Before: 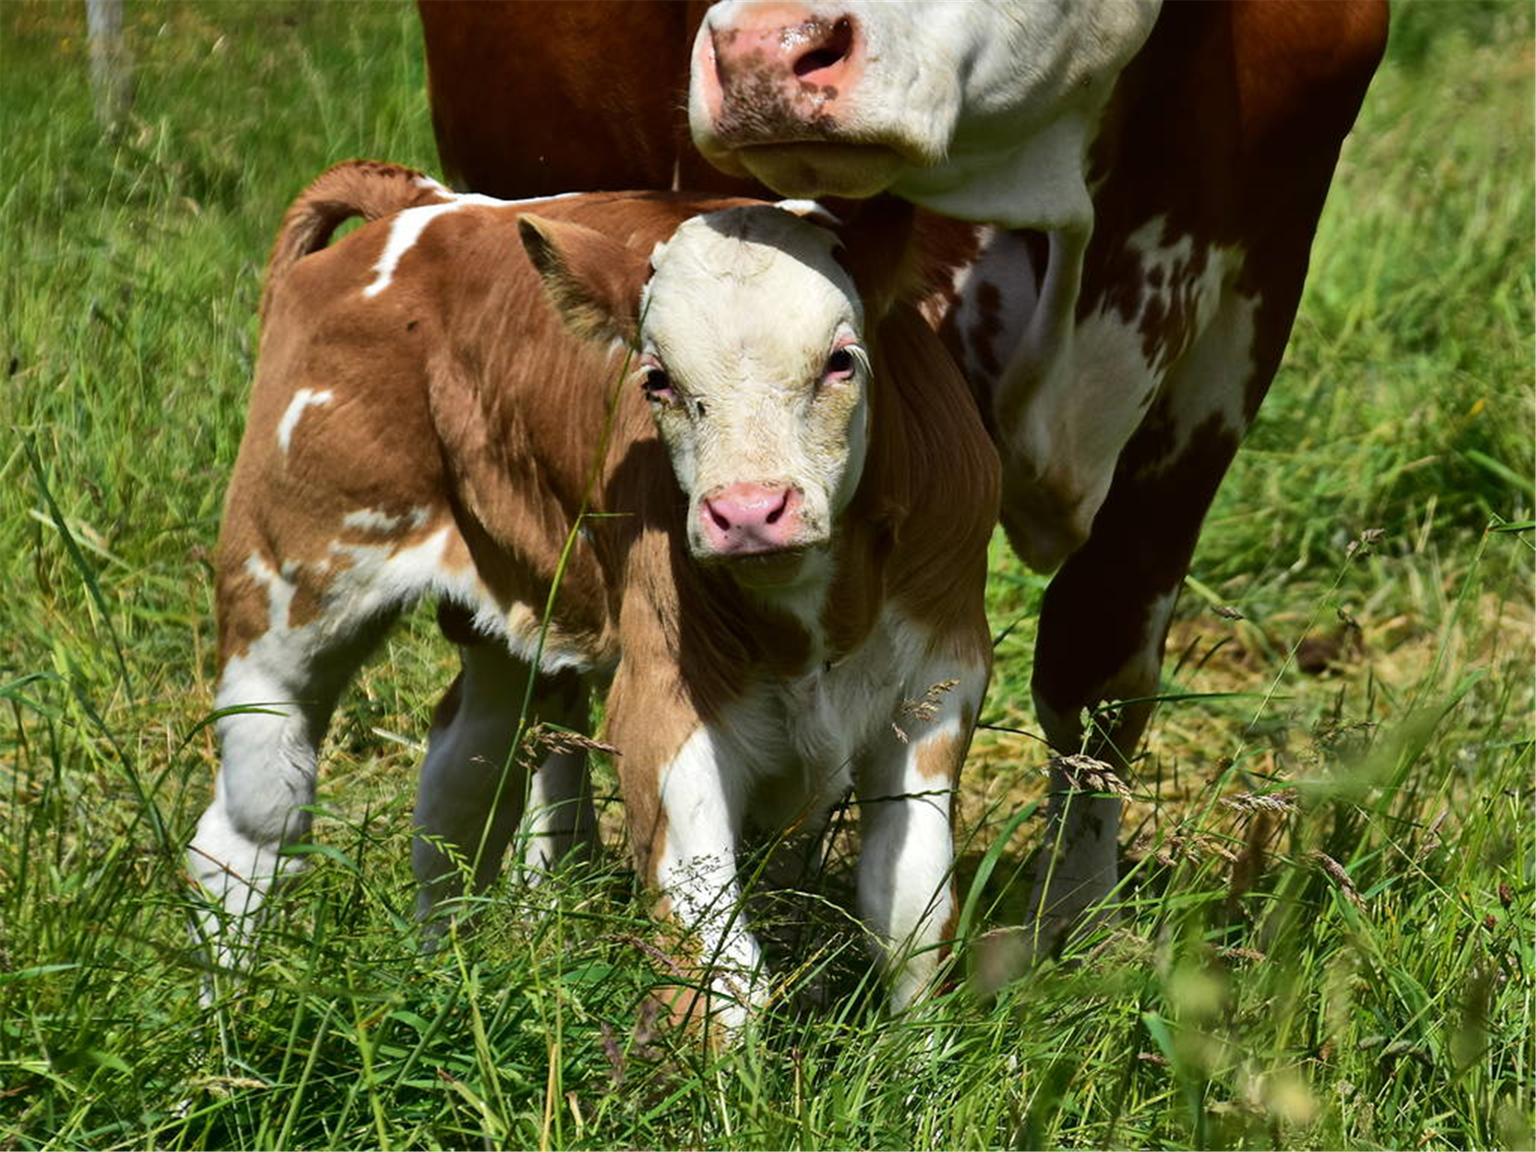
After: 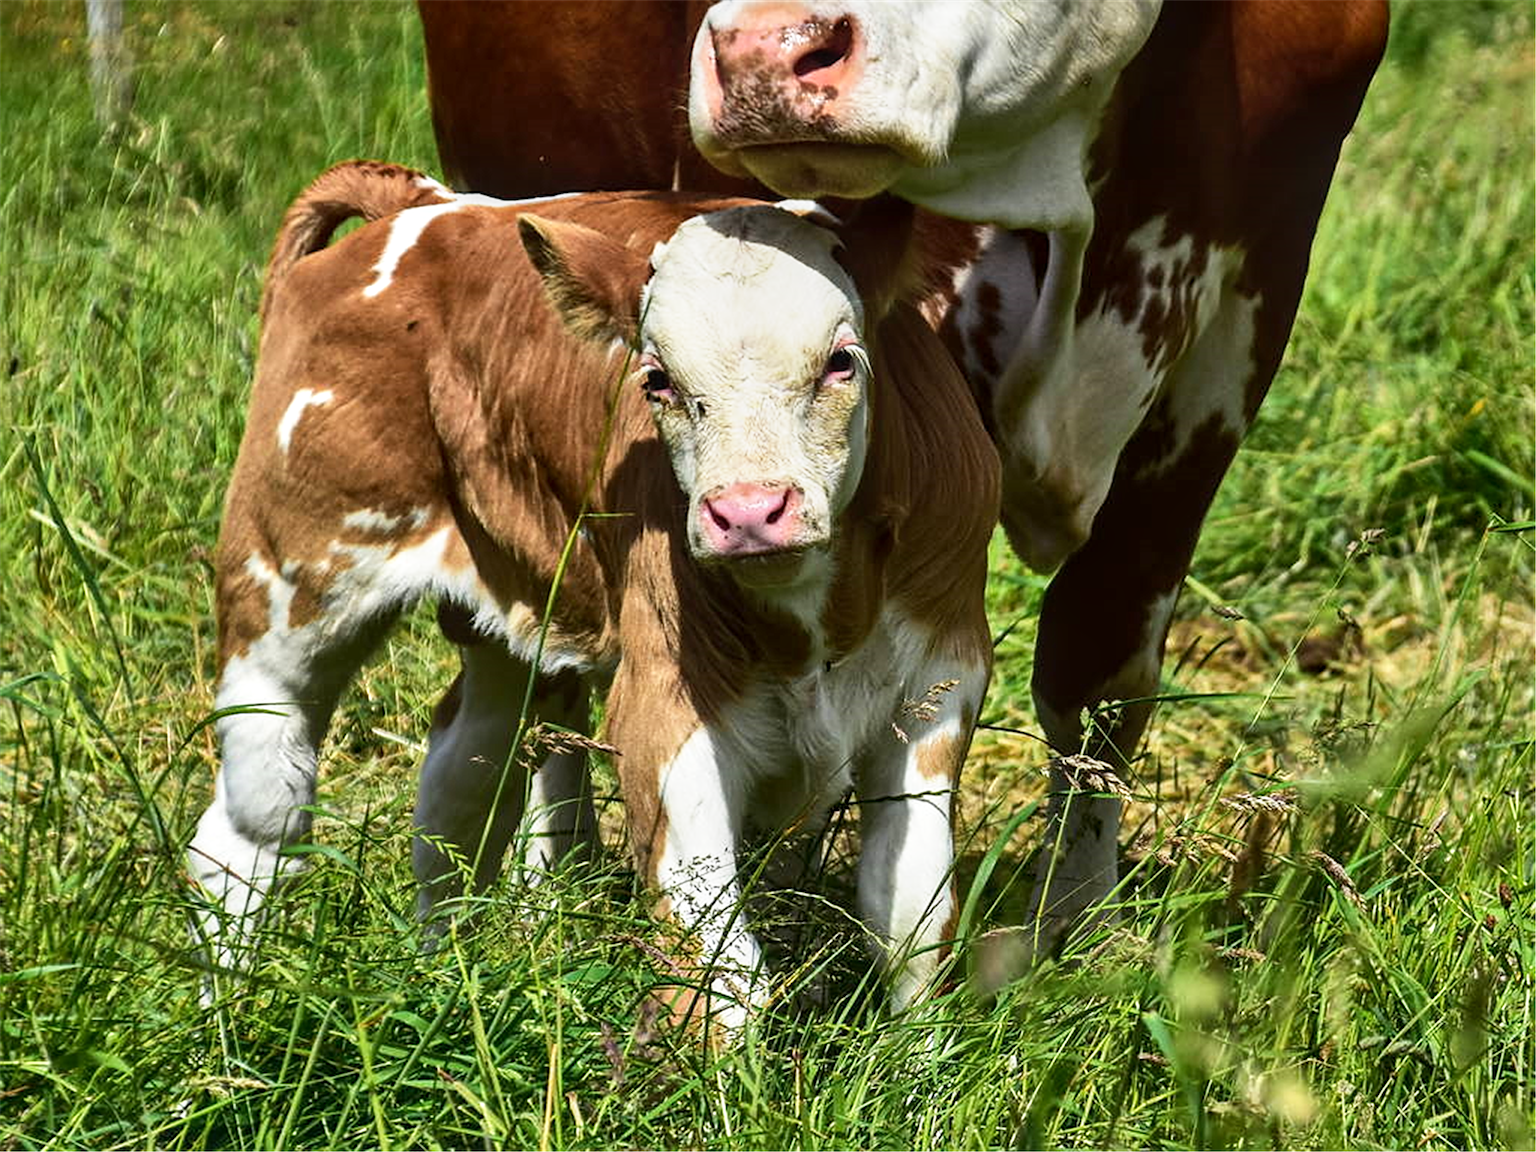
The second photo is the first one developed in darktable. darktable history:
sharpen: on, module defaults
local contrast: on, module defaults
base curve: curves: ch0 [(0, 0) (0.688, 0.865) (1, 1)], preserve colors none
